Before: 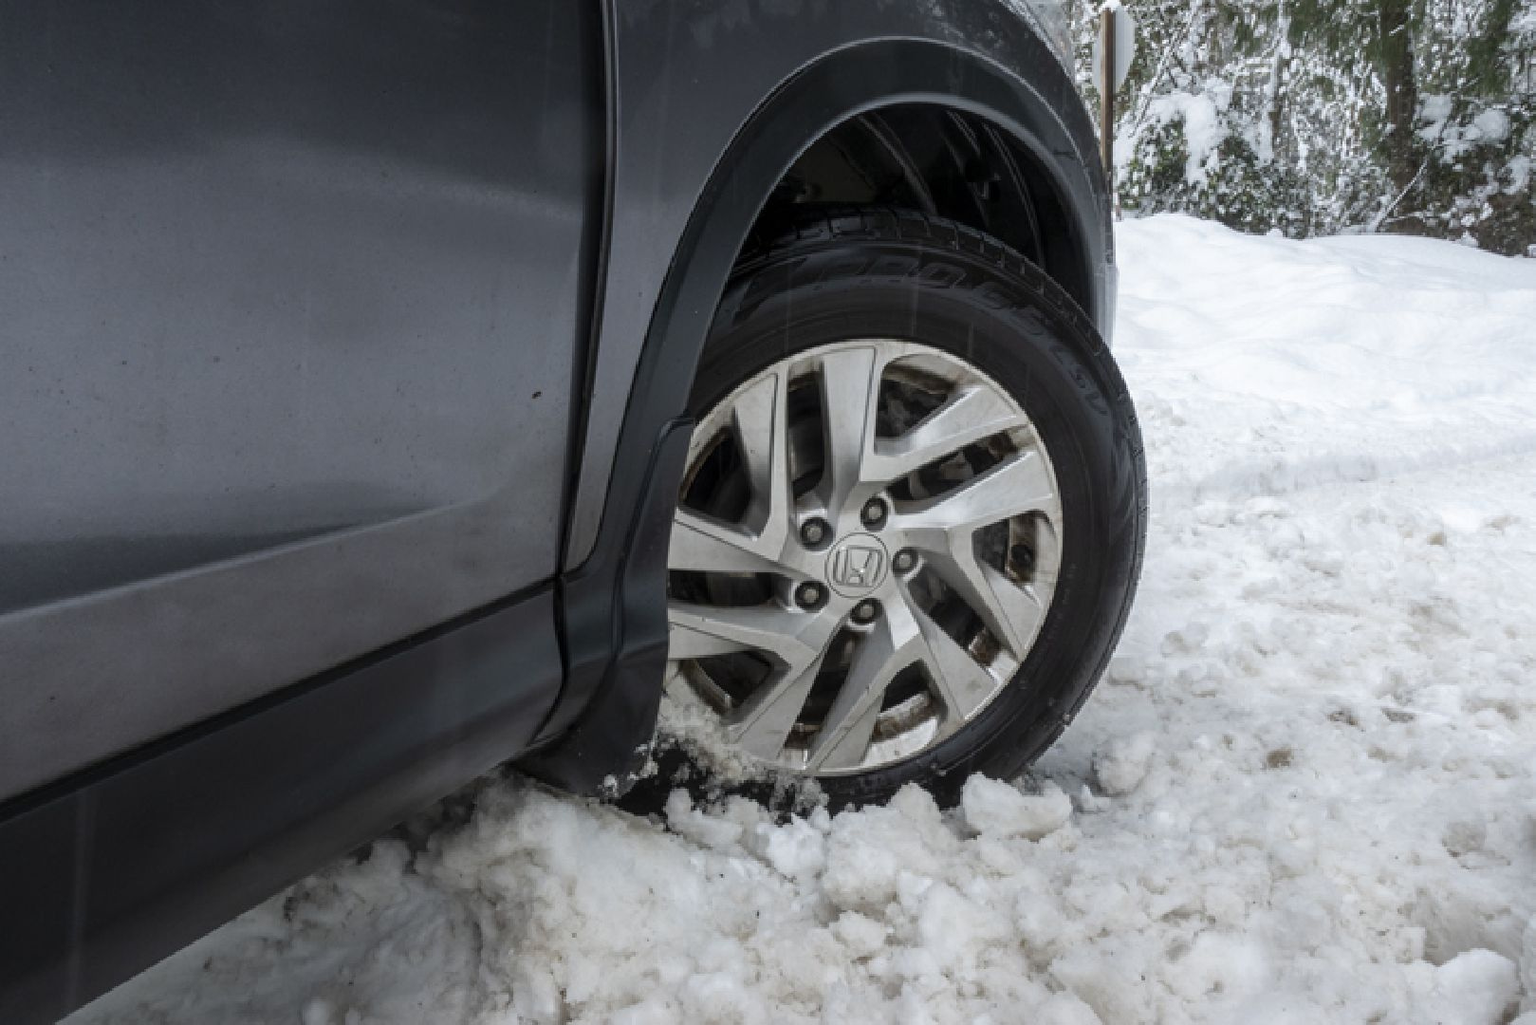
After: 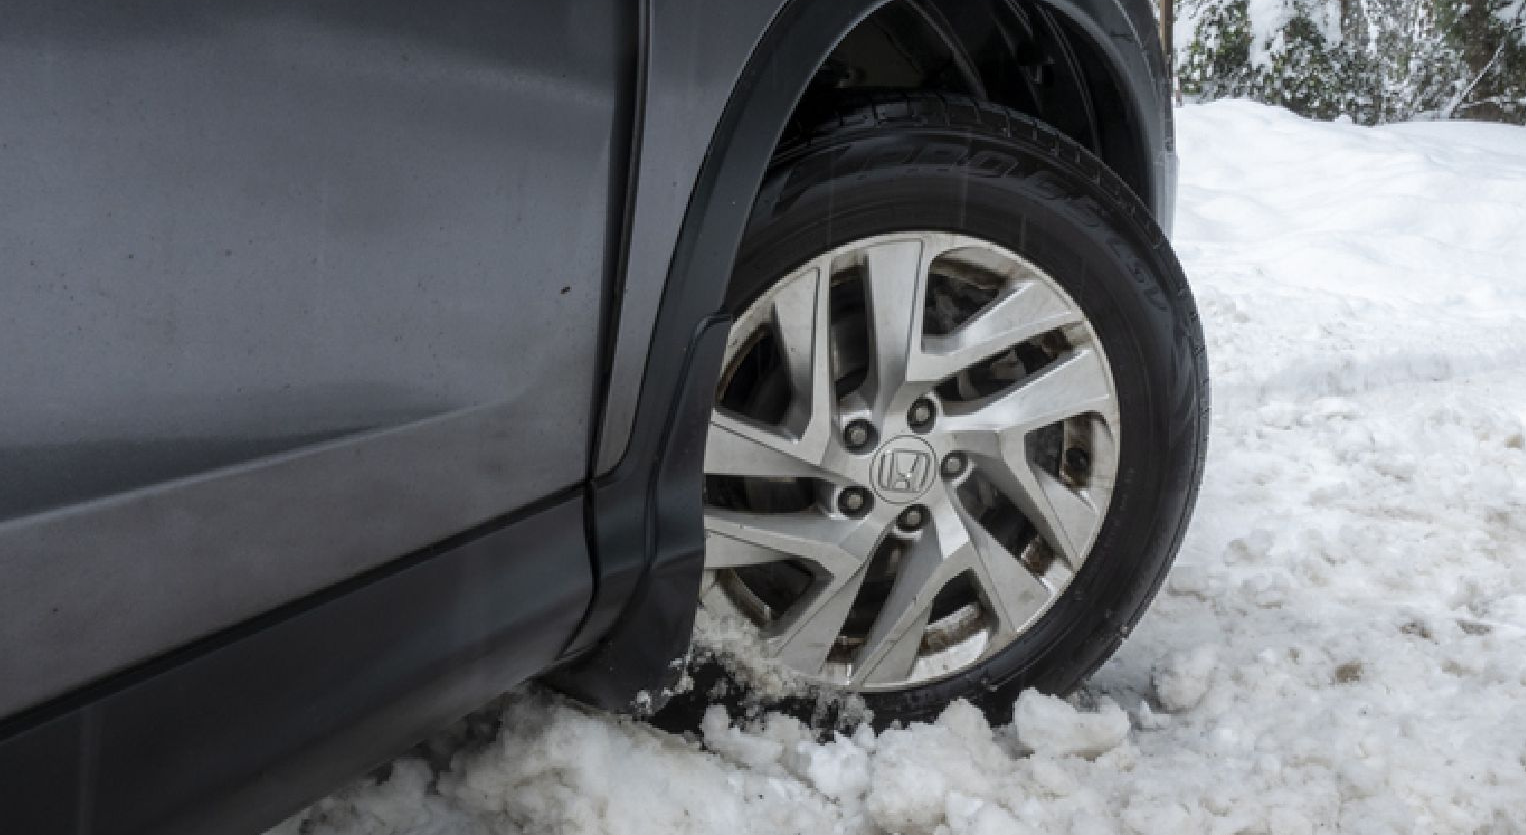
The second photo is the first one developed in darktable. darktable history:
crop and rotate: angle 0.027°, top 11.721%, right 5.671%, bottom 10.852%
